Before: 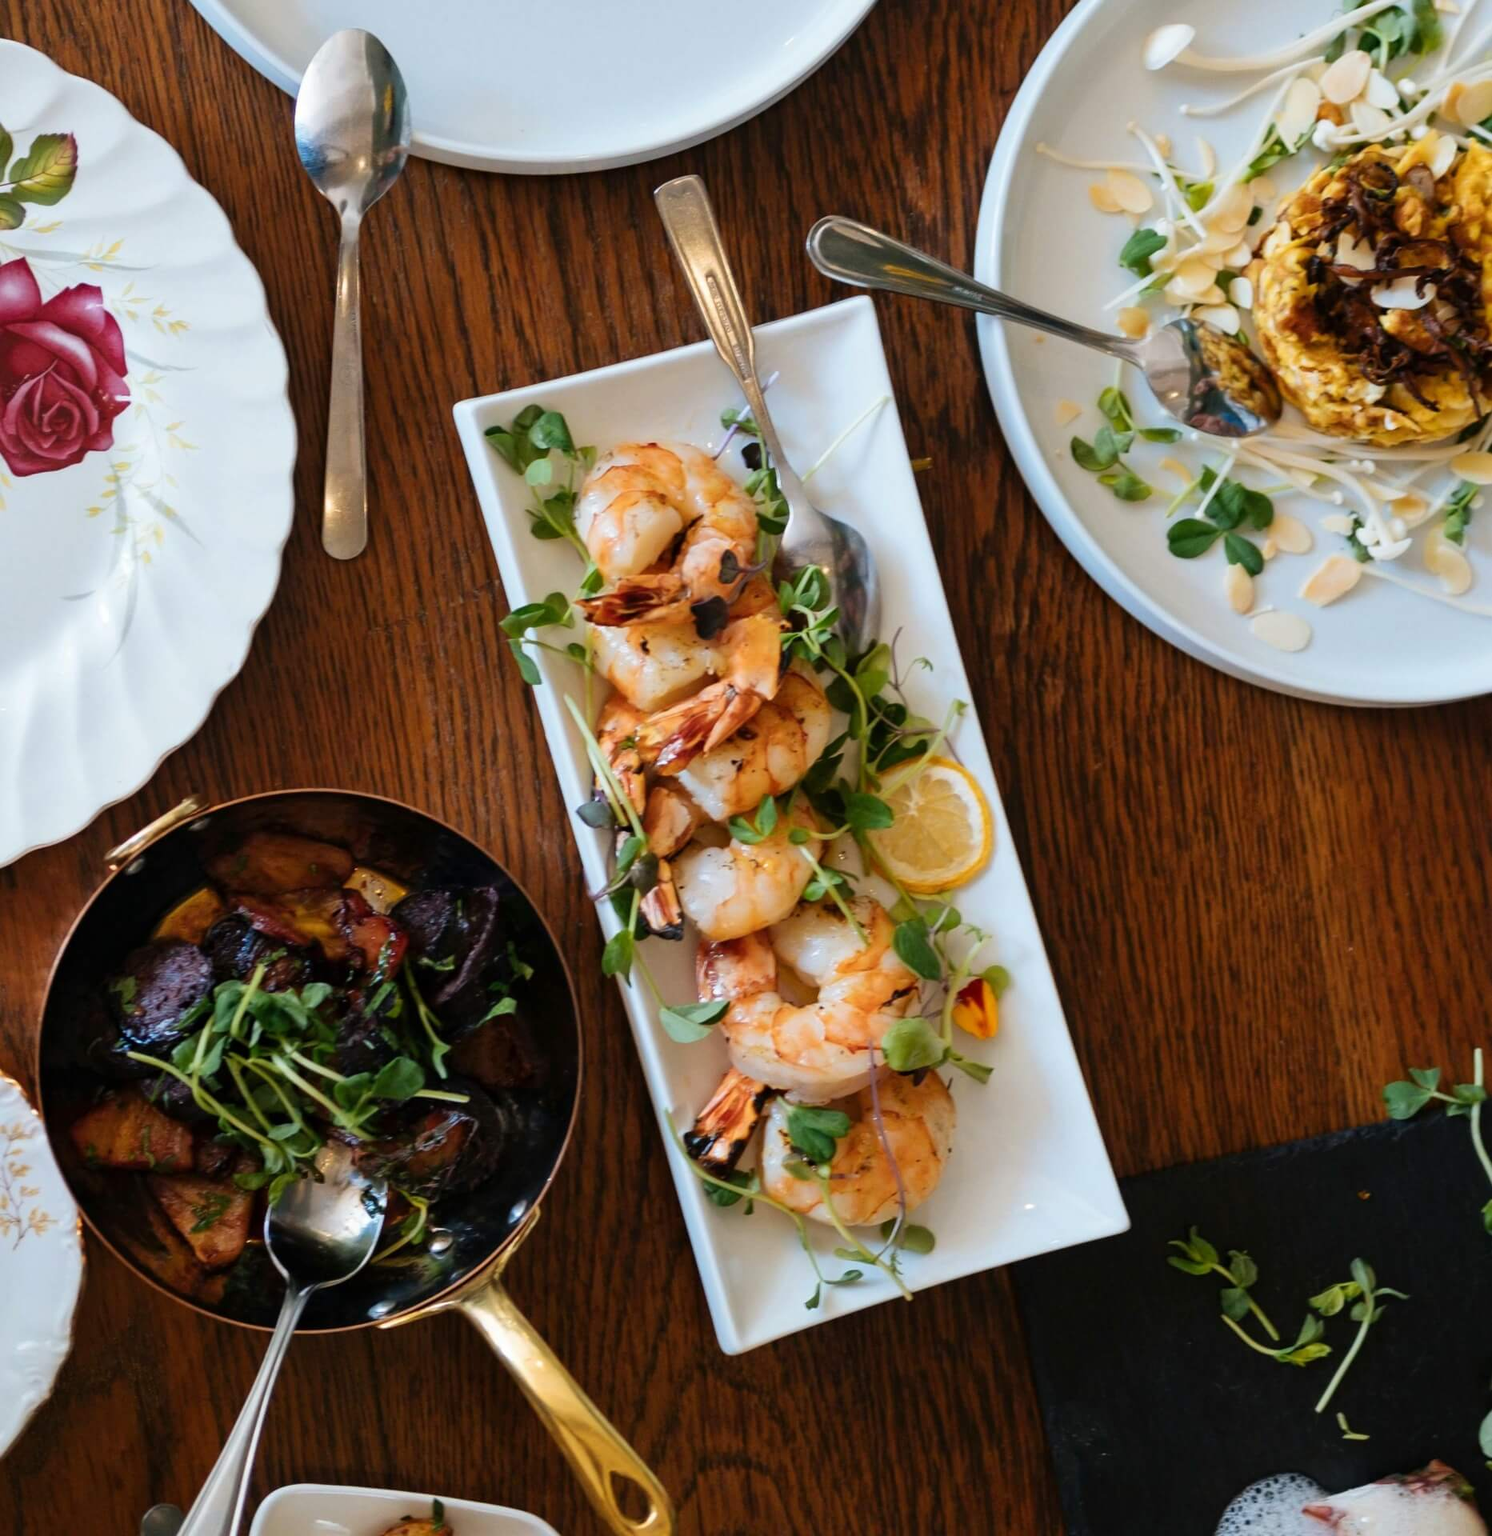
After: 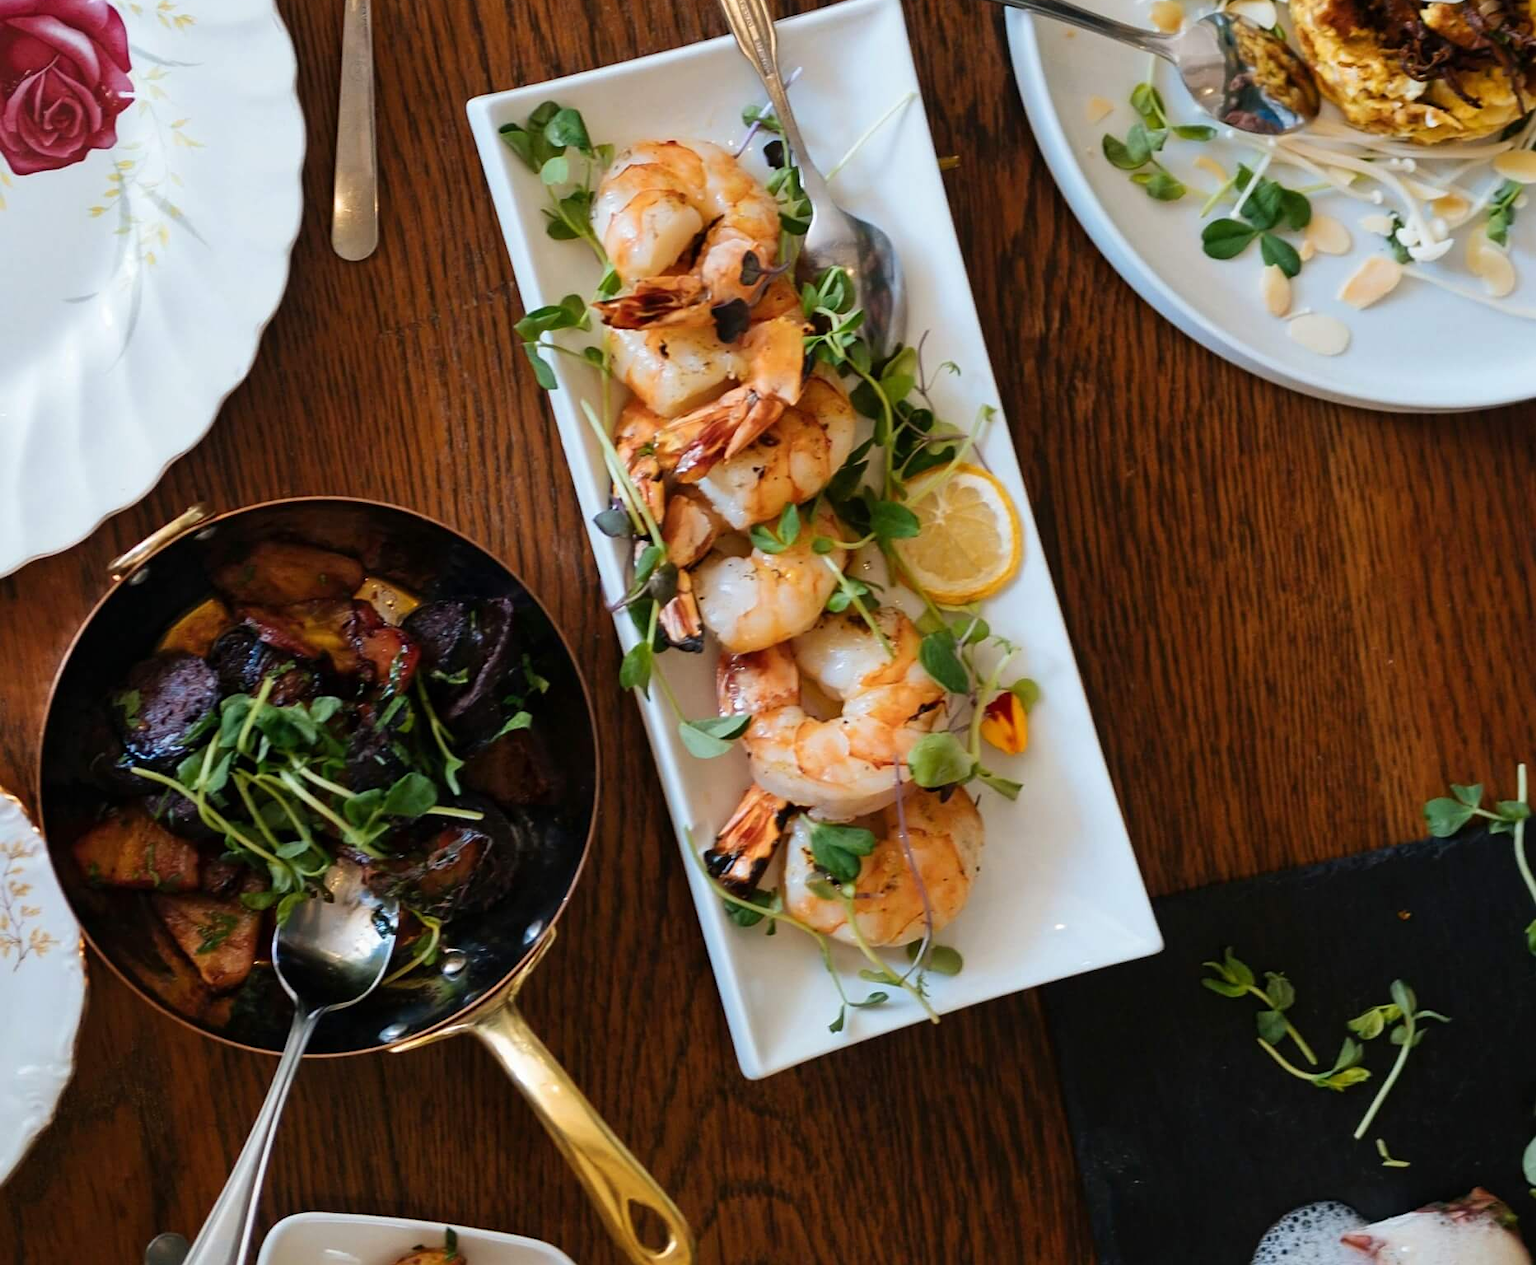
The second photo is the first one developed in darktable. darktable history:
crop and rotate: top 19.998%
sharpen: amount 0.2
